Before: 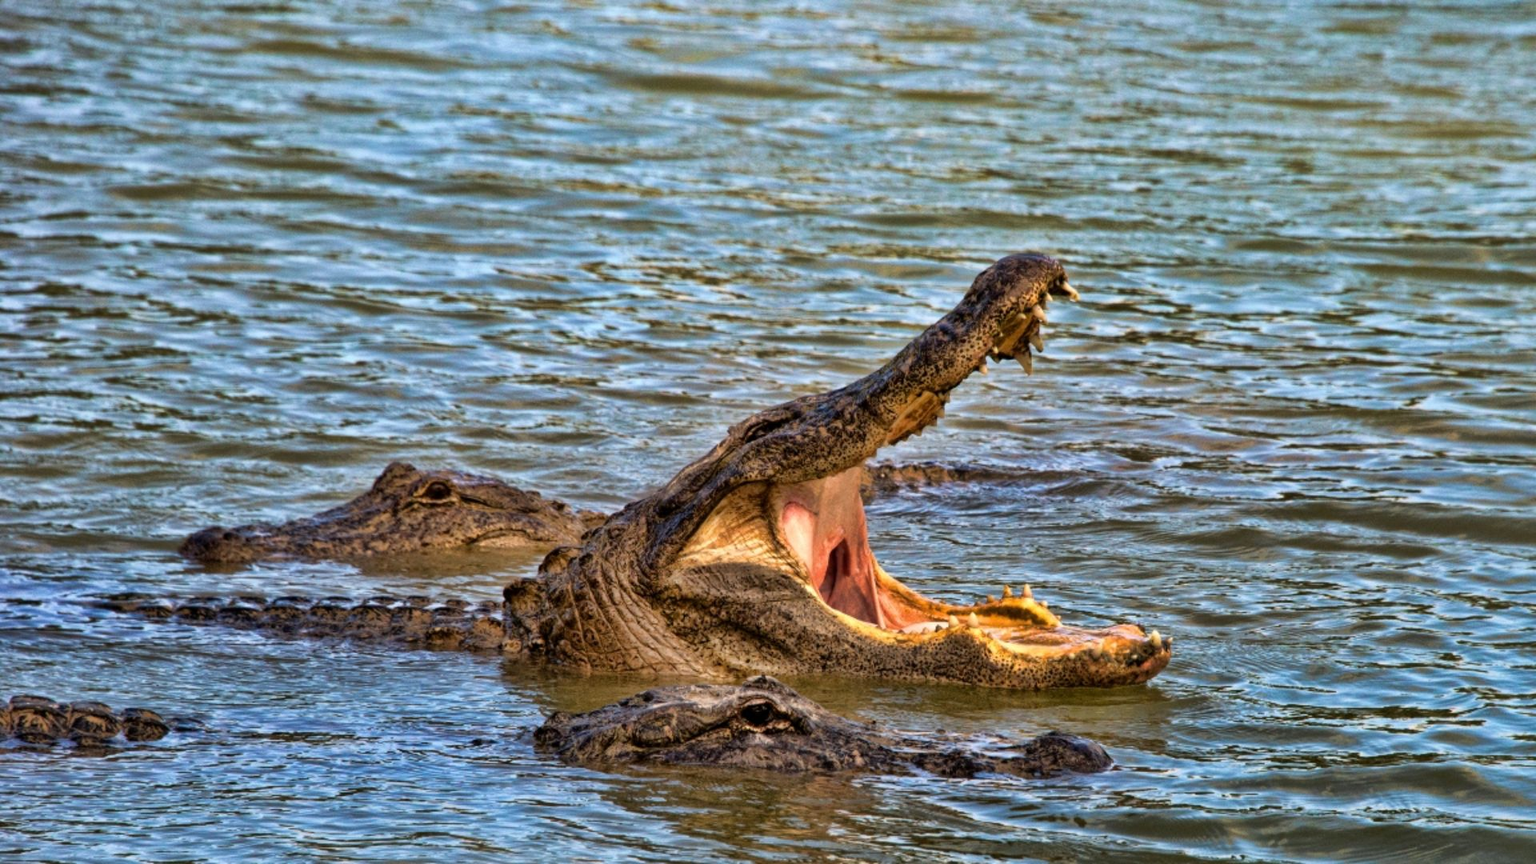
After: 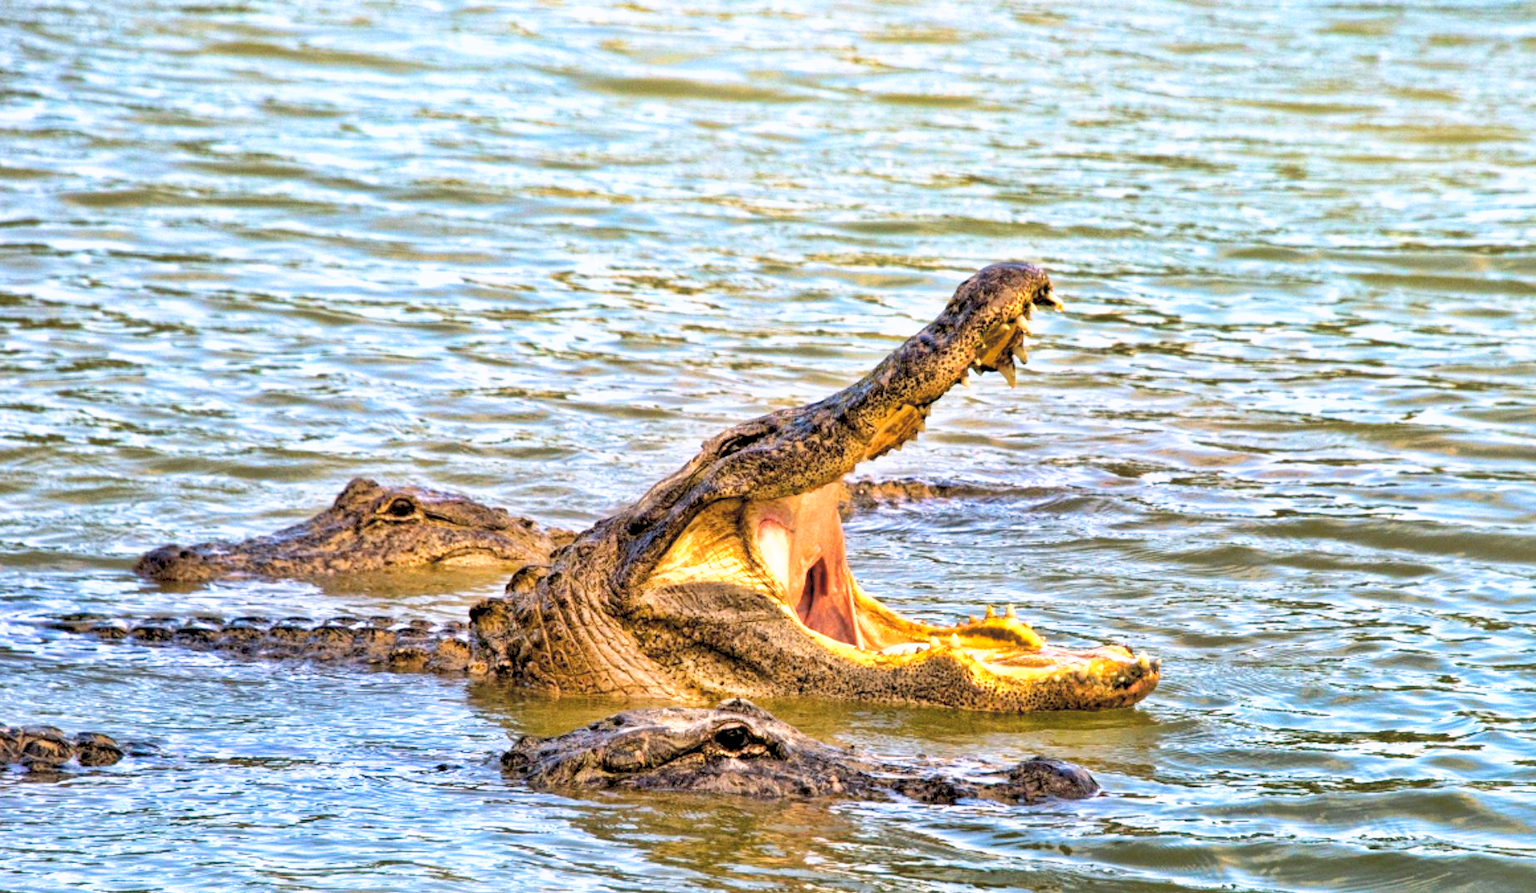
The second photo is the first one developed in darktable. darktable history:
tone curve: curves: ch0 [(0, 0) (0.003, 0.115) (0.011, 0.133) (0.025, 0.157) (0.044, 0.182) (0.069, 0.209) (0.1, 0.239) (0.136, 0.279) (0.177, 0.326) (0.224, 0.379) (0.277, 0.436) (0.335, 0.507) (0.399, 0.587) (0.468, 0.671) (0.543, 0.75) (0.623, 0.837) (0.709, 0.916) (0.801, 0.978) (0.898, 0.985) (1, 1)], preserve colors none
shadows and highlights: radius 93.07, shadows -14.46, white point adjustment 0.23, highlights 31.48, compress 48.23%, highlights color adjustment 52.79%, soften with gaussian
exposure: exposure 0.15 EV, compensate highlight preservation false
crop and rotate: left 3.238%
color balance rgb: shadows lift › chroma 2%, shadows lift › hue 217.2°, power › chroma 0.25%, power › hue 60°, highlights gain › chroma 1.5%, highlights gain › hue 309.6°, global offset › luminance -0.5%, perceptual saturation grading › global saturation 15%, global vibrance 20%
